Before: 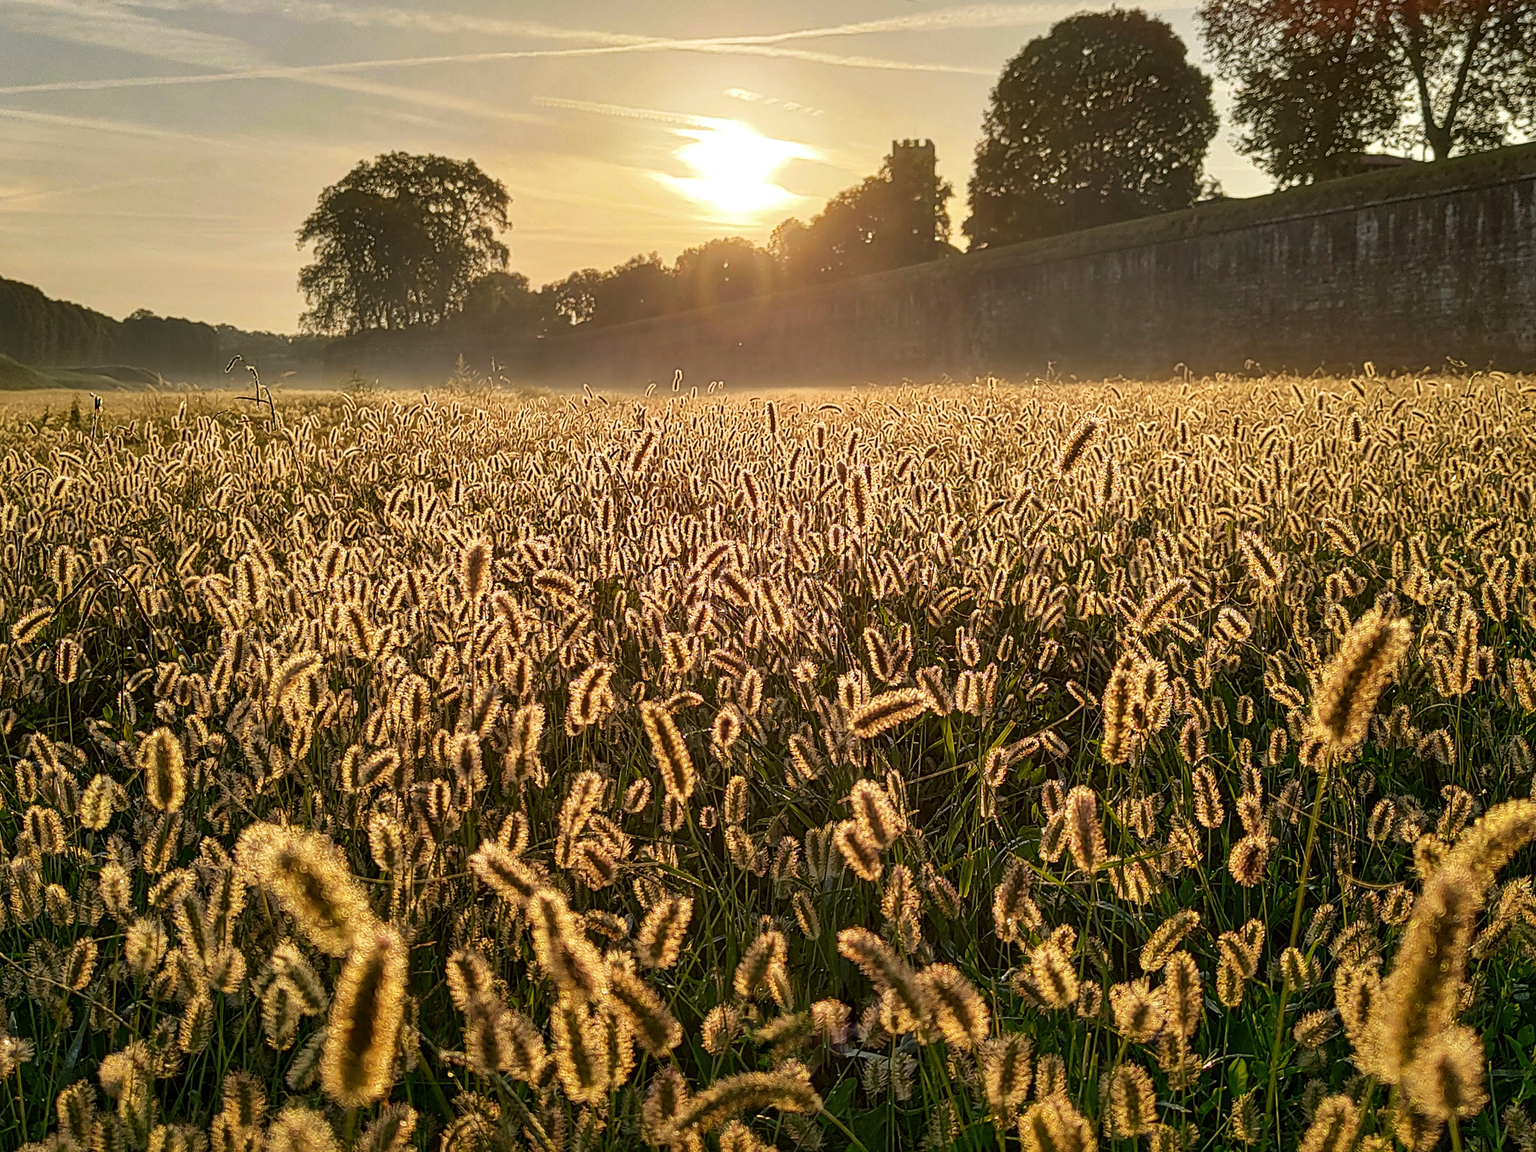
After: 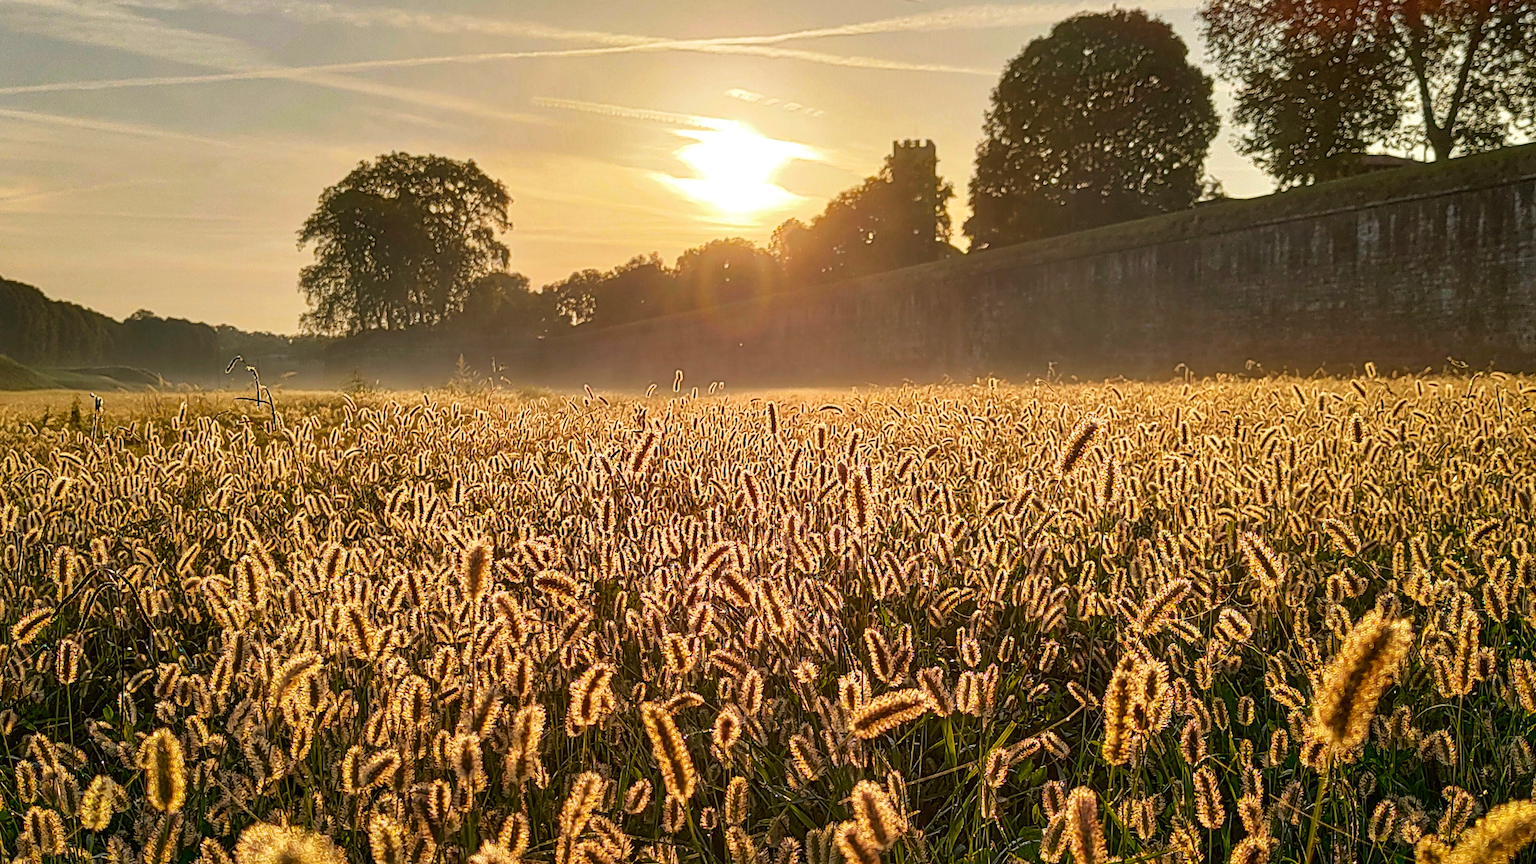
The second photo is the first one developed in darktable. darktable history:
levels: mode automatic, black 0.023%, white 99.97%, levels [0.062, 0.494, 0.925]
crop: bottom 24.967%
